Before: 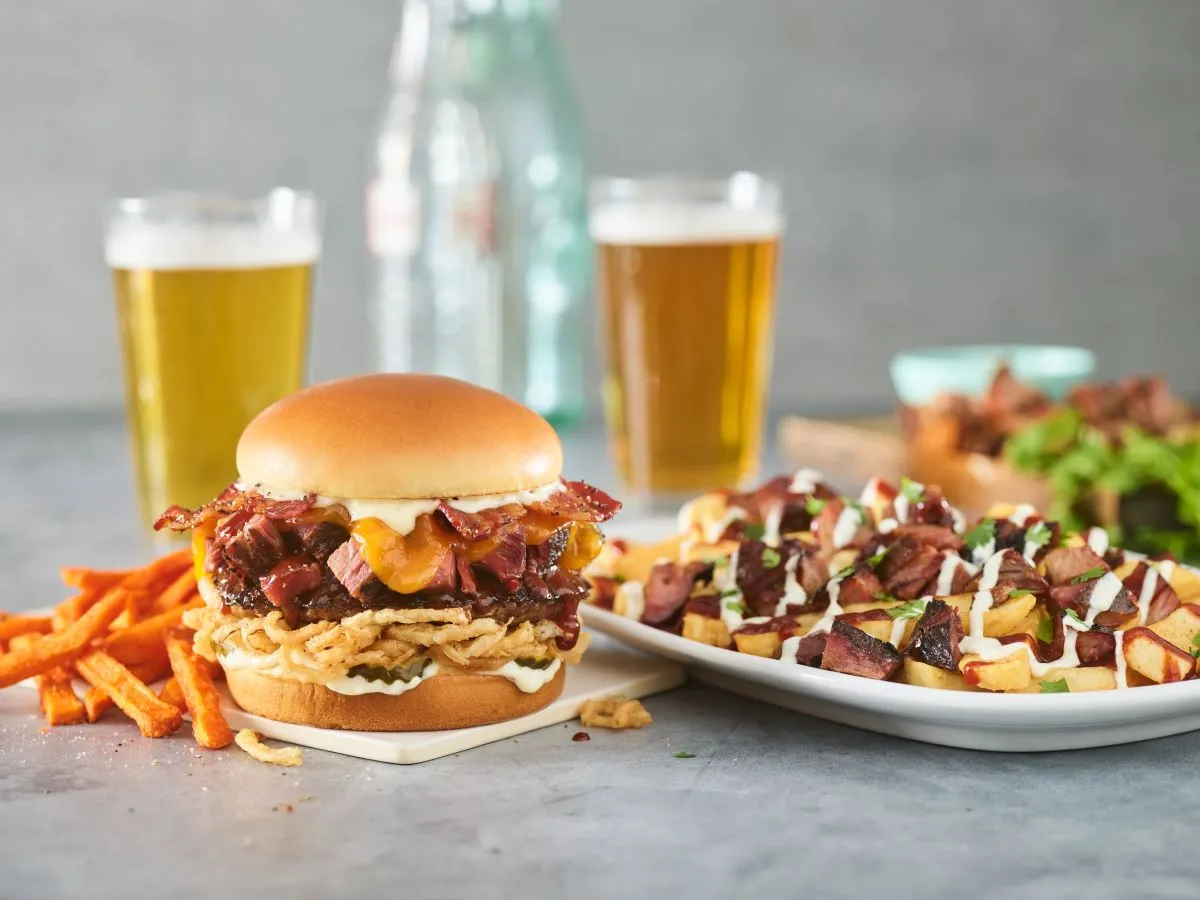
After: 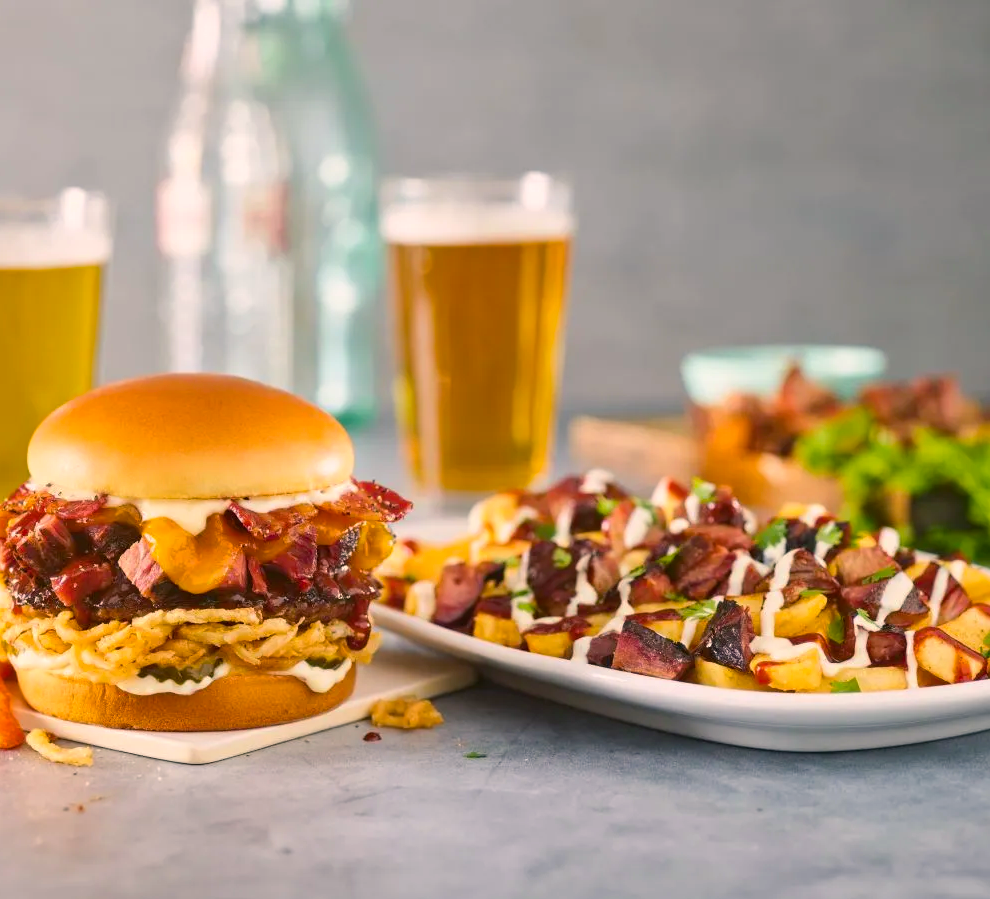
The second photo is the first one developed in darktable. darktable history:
color balance rgb: power › chroma 0.987%, power › hue 255.87°, highlights gain › chroma 3.081%, highlights gain › hue 54.41°, perceptual saturation grading › global saturation 30.404%, global vibrance 9.762%
crop: left 17.458%, bottom 0.035%
